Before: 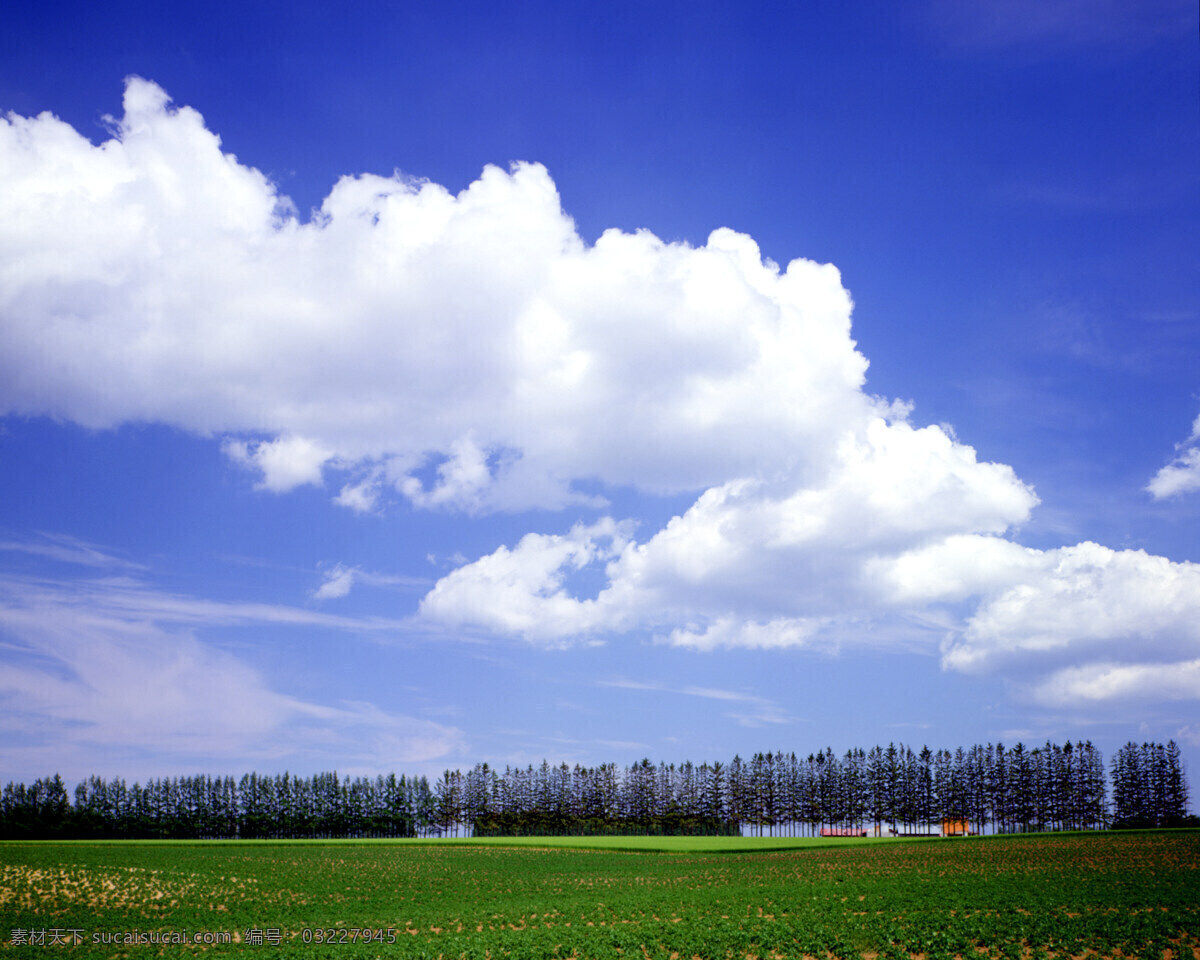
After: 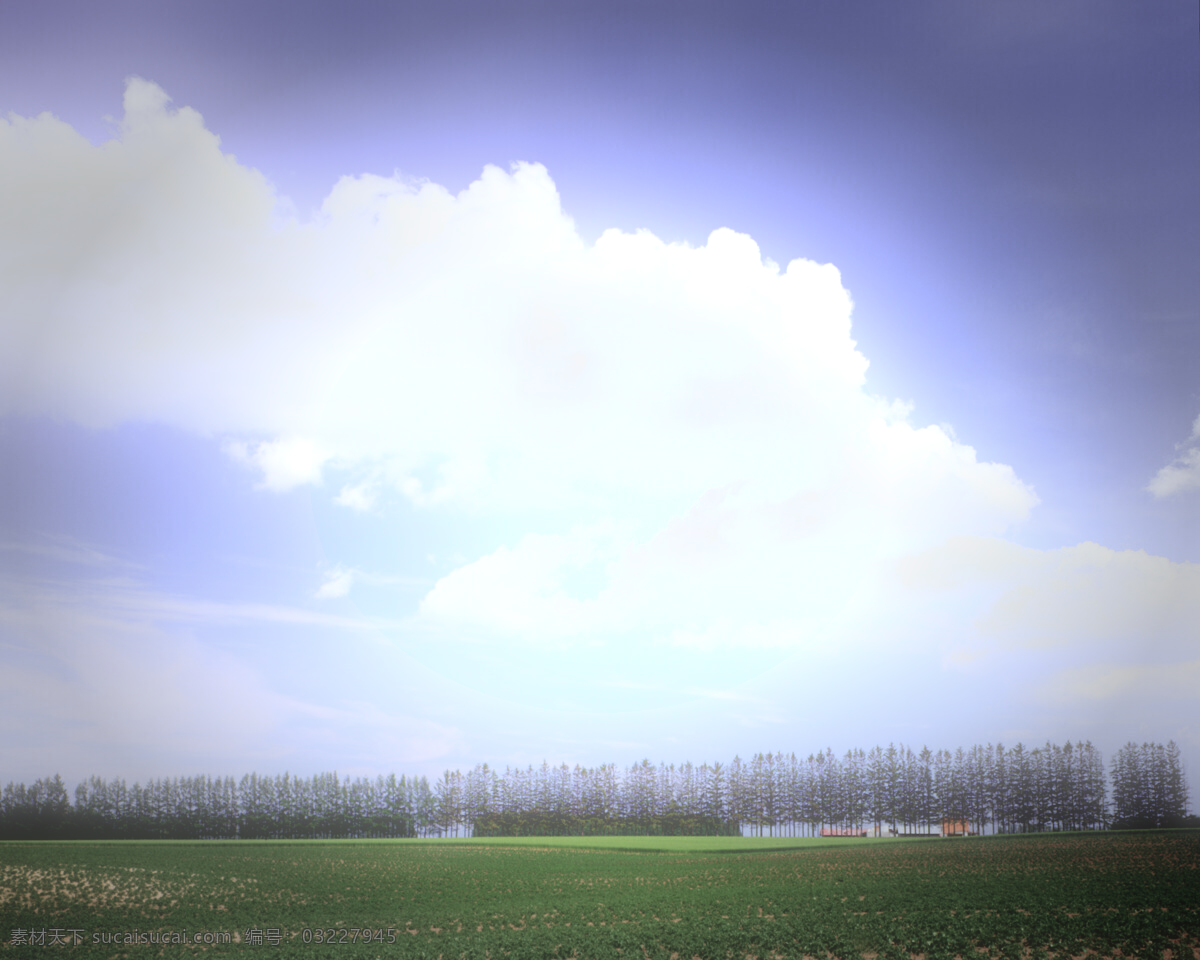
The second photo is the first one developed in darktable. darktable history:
bloom: on, module defaults
soften: size 60.24%, saturation 65.46%, brightness 0.506 EV, mix 25.7%
exposure: black level correction 0, exposure 0.7 EV, compensate exposure bias true, compensate highlight preservation false
white balance: red 0.988, blue 1.017
vignetting: fall-off start 48.41%, automatic ratio true, width/height ratio 1.29, unbound false
